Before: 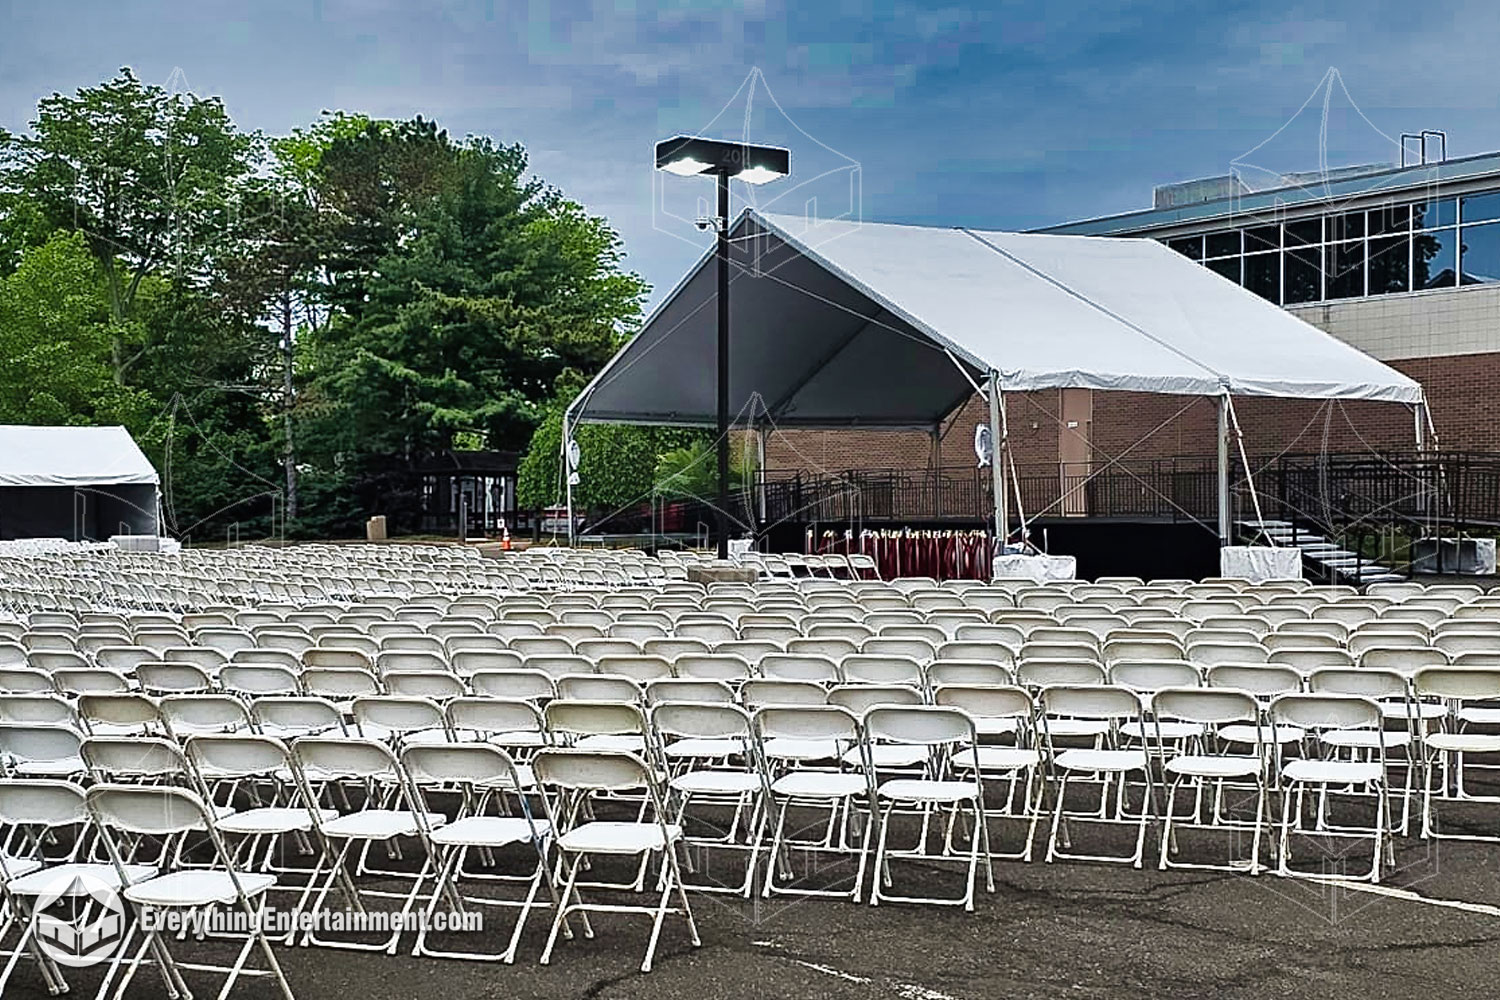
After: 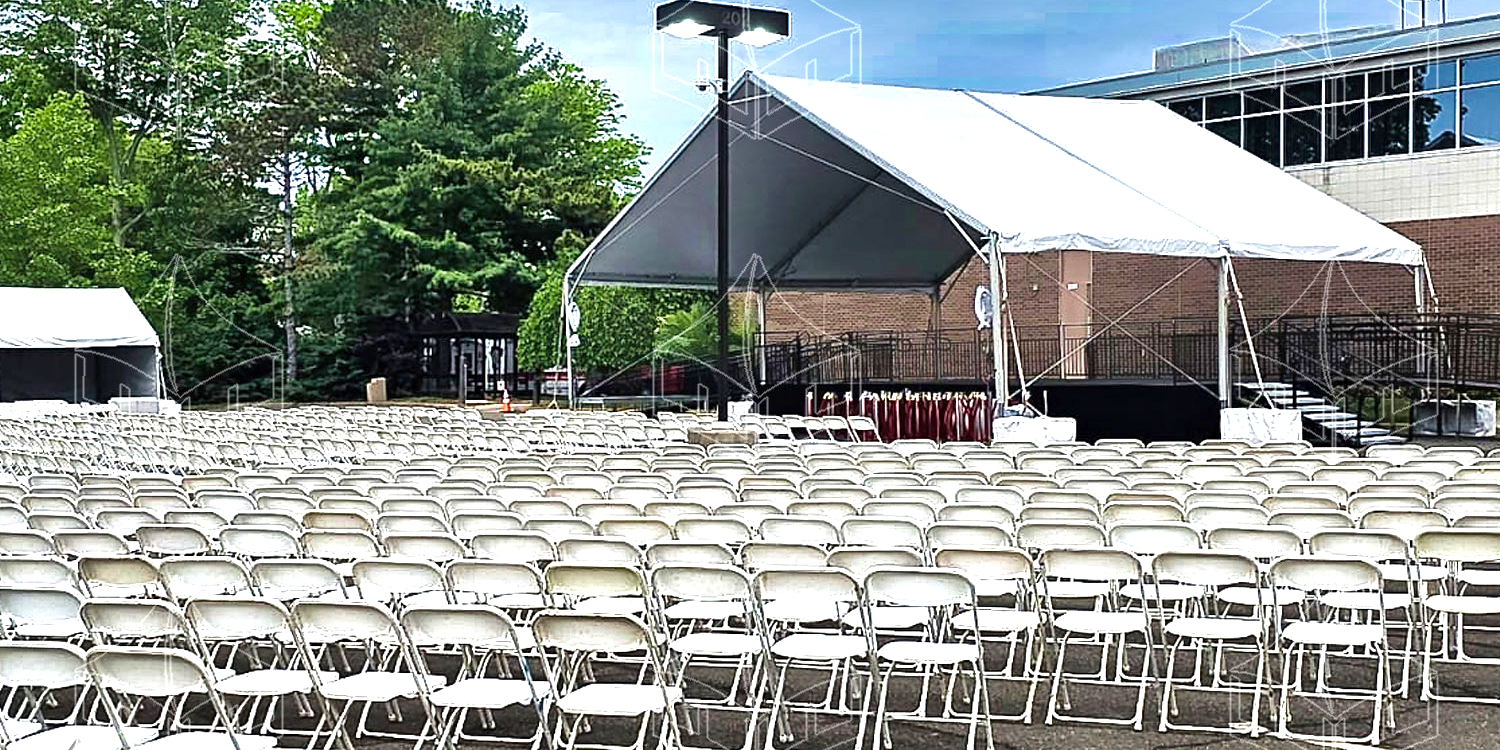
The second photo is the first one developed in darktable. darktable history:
exposure: black level correction 0.001, exposure 0.955 EV, compensate exposure bias true, compensate highlight preservation false
crop: top 13.819%, bottom 11.169%
